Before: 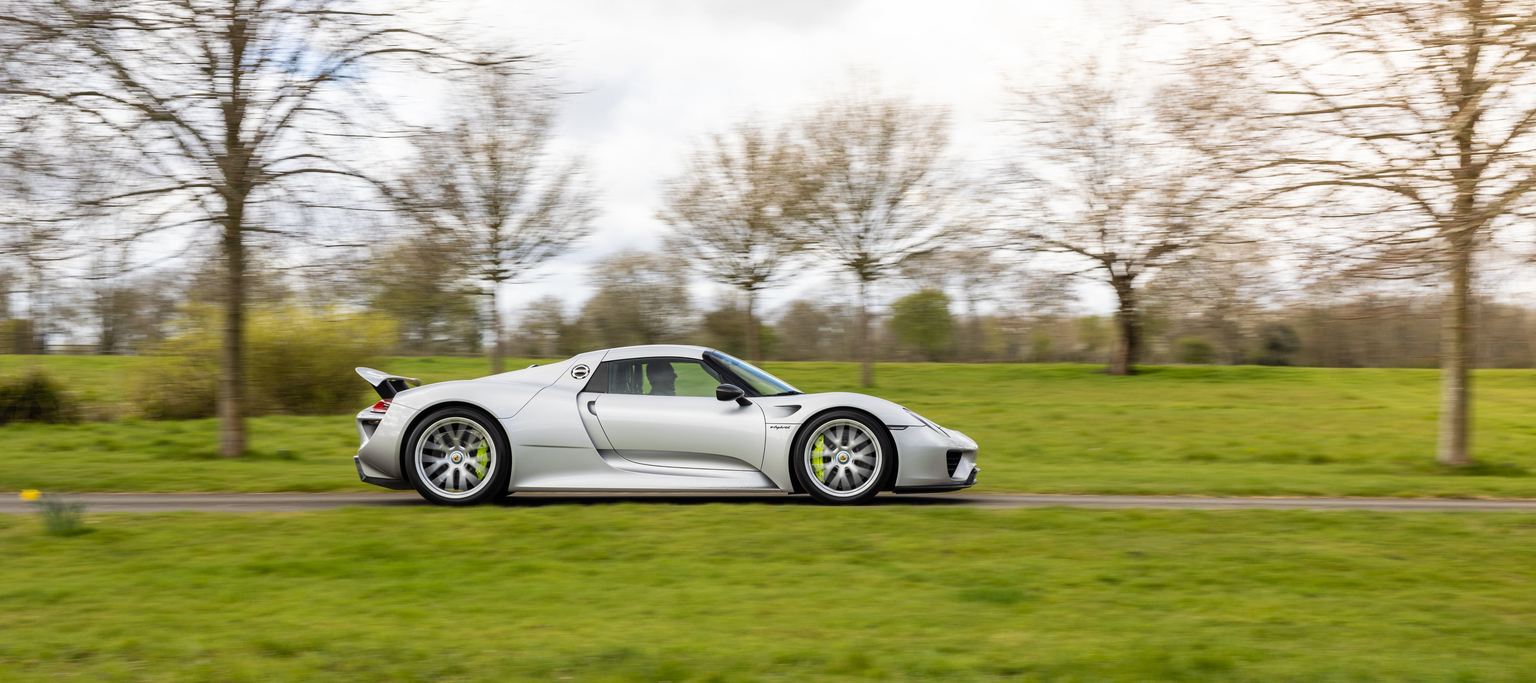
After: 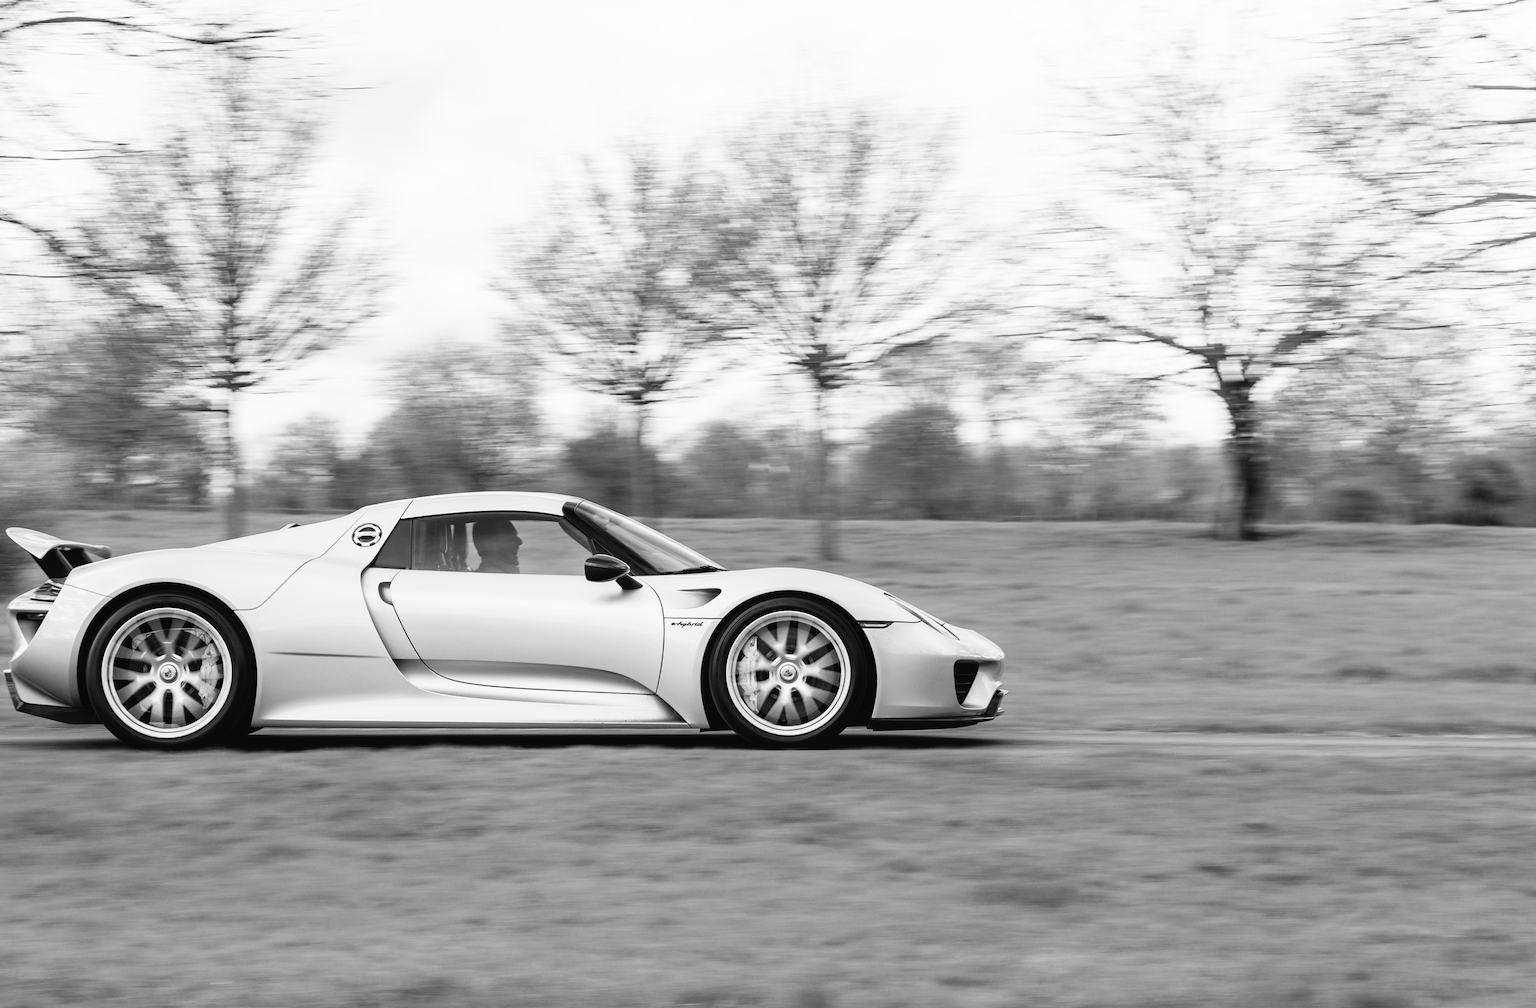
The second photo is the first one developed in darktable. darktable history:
tone curve: curves: ch0 [(0, 0.024) (0.049, 0.038) (0.176, 0.162) (0.311, 0.337) (0.416, 0.471) (0.565, 0.658) (0.817, 0.911) (1, 1)]; ch1 [(0, 0) (0.339, 0.358) (0.445, 0.439) (0.476, 0.47) (0.504, 0.504) (0.53, 0.511) (0.557, 0.558) (0.627, 0.664) (0.728, 0.786) (1, 1)]; ch2 [(0, 0) (0.327, 0.324) (0.417, 0.44) (0.46, 0.453) (0.502, 0.504) (0.526, 0.52) (0.549, 0.561) (0.619, 0.657) (0.76, 0.765) (1, 1)], color space Lab, independent channels, preserve colors none
crop and rotate: left 22.918%, top 5.629%, right 14.711%, bottom 2.247%
monochrome: a -4.13, b 5.16, size 1
white balance: red 0.982, blue 1.018
